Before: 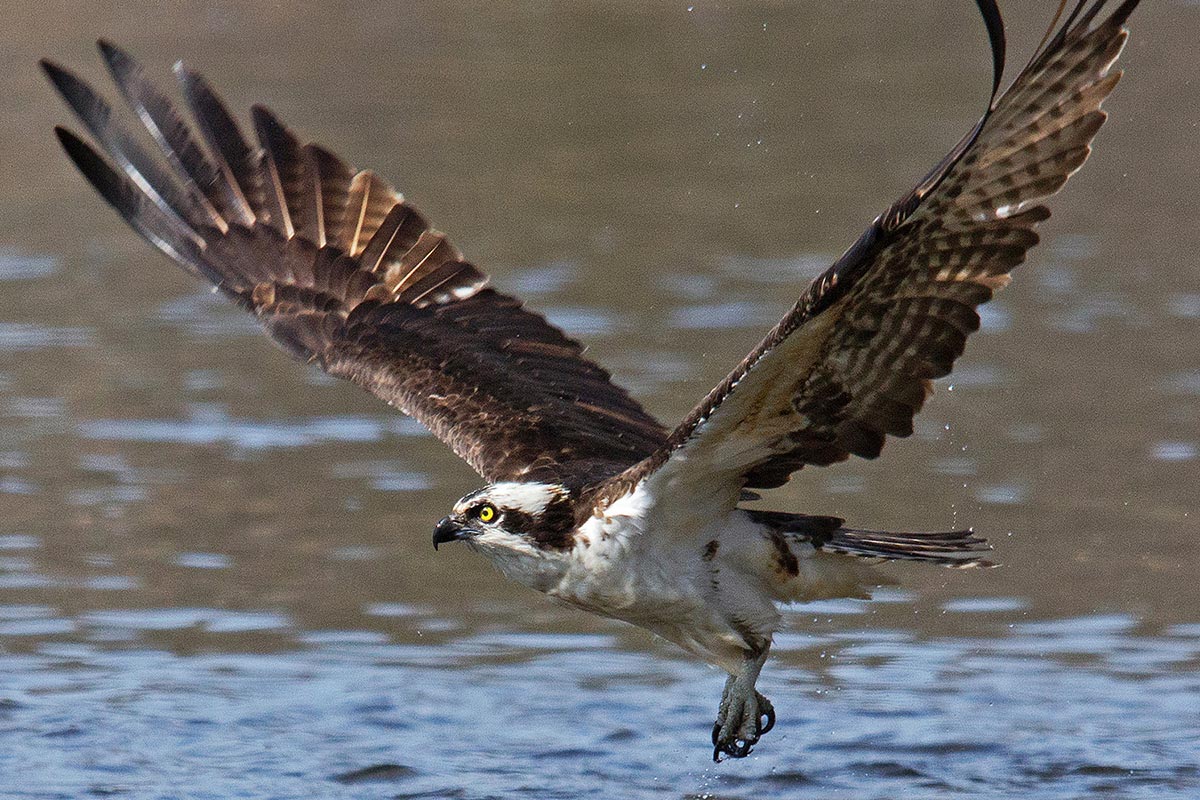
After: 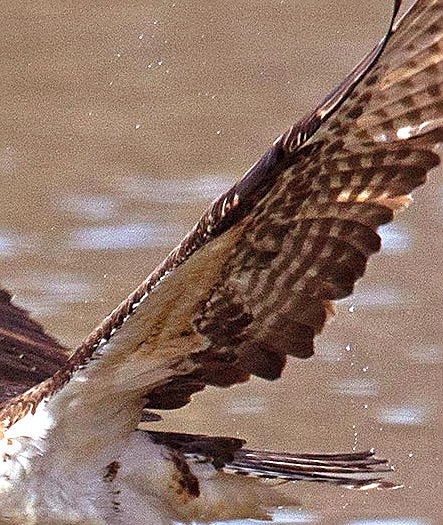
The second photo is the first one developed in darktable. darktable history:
crop and rotate: left 49.936%, top 10.094%, right 13.136%, bottom 24.256%
sharpen: on, module defaults
rgb levels: mode RGB, independent channels, levels [[0, 0.474, 1], [0, 0.5, 1], [0, 0.5, 1]]
exposure: black level correction 0, exposure 1.1 EV, compensate exposure bias true, compensate highlight preservation false
